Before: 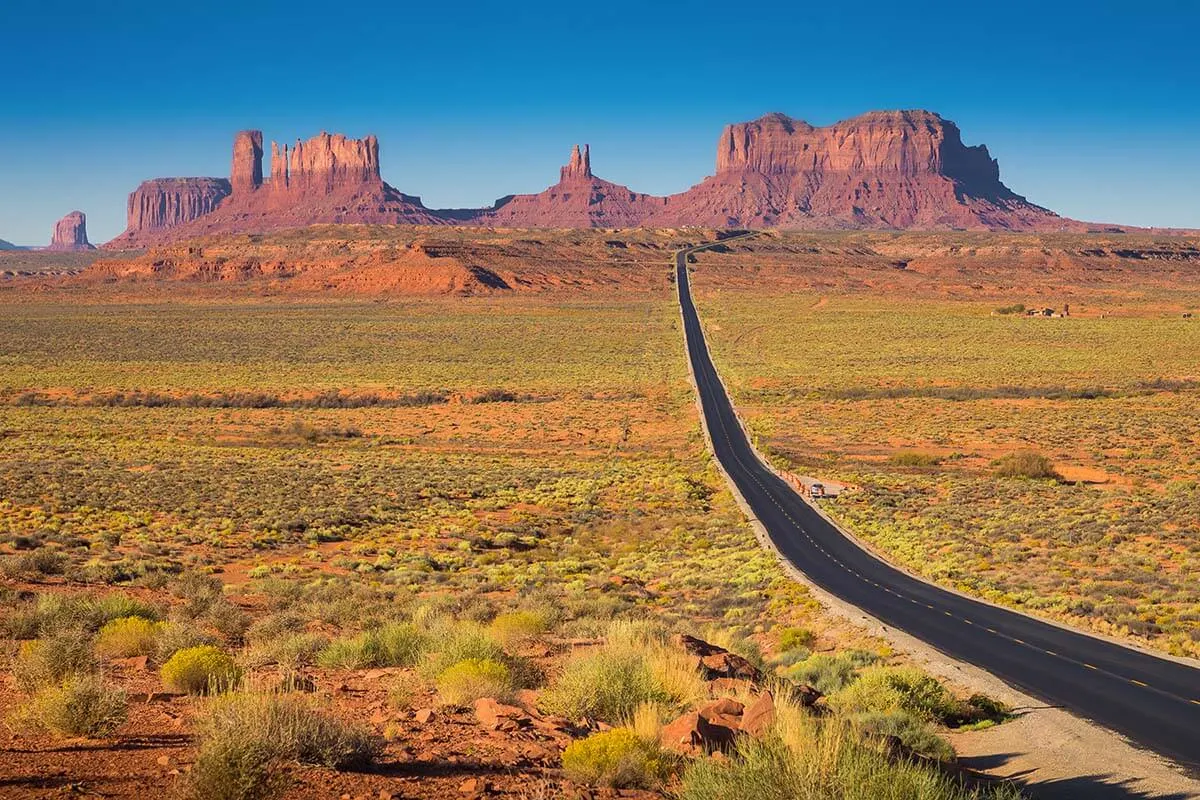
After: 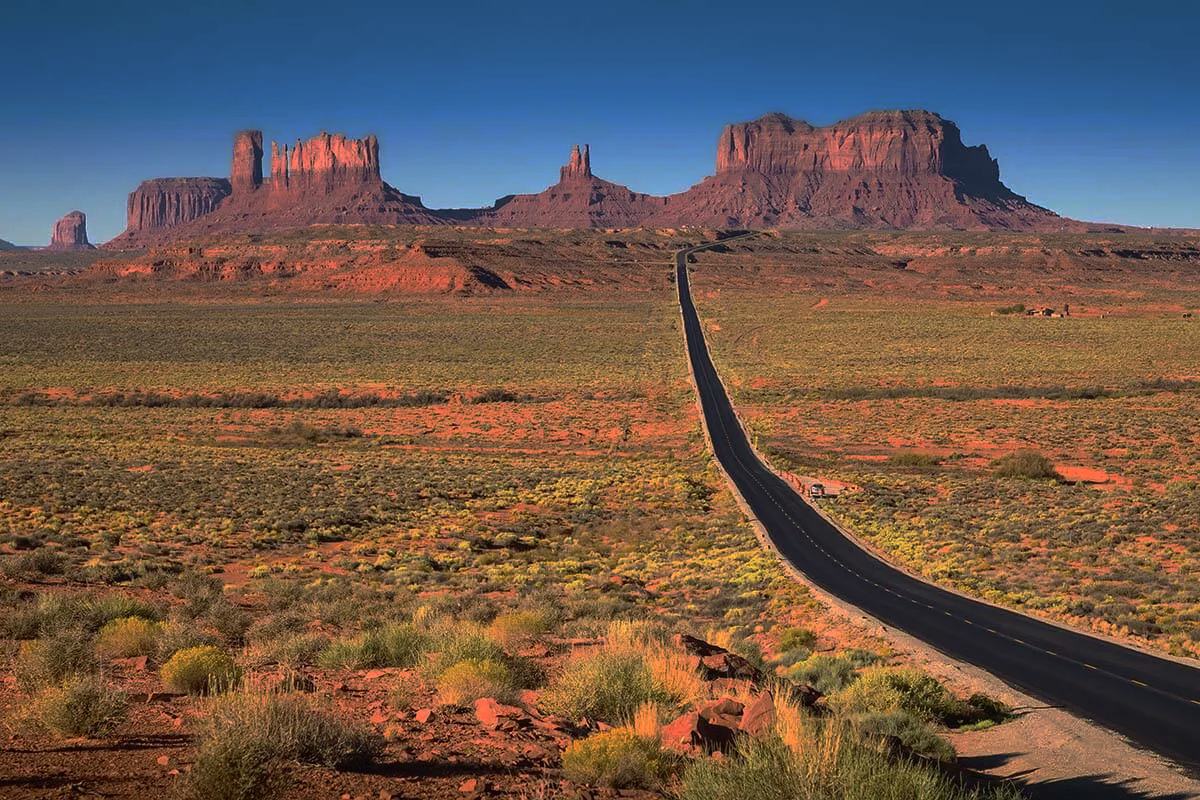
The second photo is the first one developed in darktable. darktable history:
tone curve: curves: ch0 [(0, 0) (0.003, 0.012) (0.011, 0.02) (0.025, 0.032) (0.044, 0.046) (0.069, 0.06) (0.1, 0.09) (0.136, 0.133) (0.177, 0.182) (0.224, 0.247) (0.277, 0.316) (0.335, 0.396) (0.399, 0.48) (0.468, 0.568) (0.543, 0.646) (0.623, 0.717) (0.709, 0.777) (0.801, 0.846) (0.898, 0.912) (1, 1)], color space Lab, independent channels, preserve colors none
base curve: curves: ch0 [(0, 0) (0.564, 0.291) (0.802, 0.731) (1, 1)], preserve colors none
